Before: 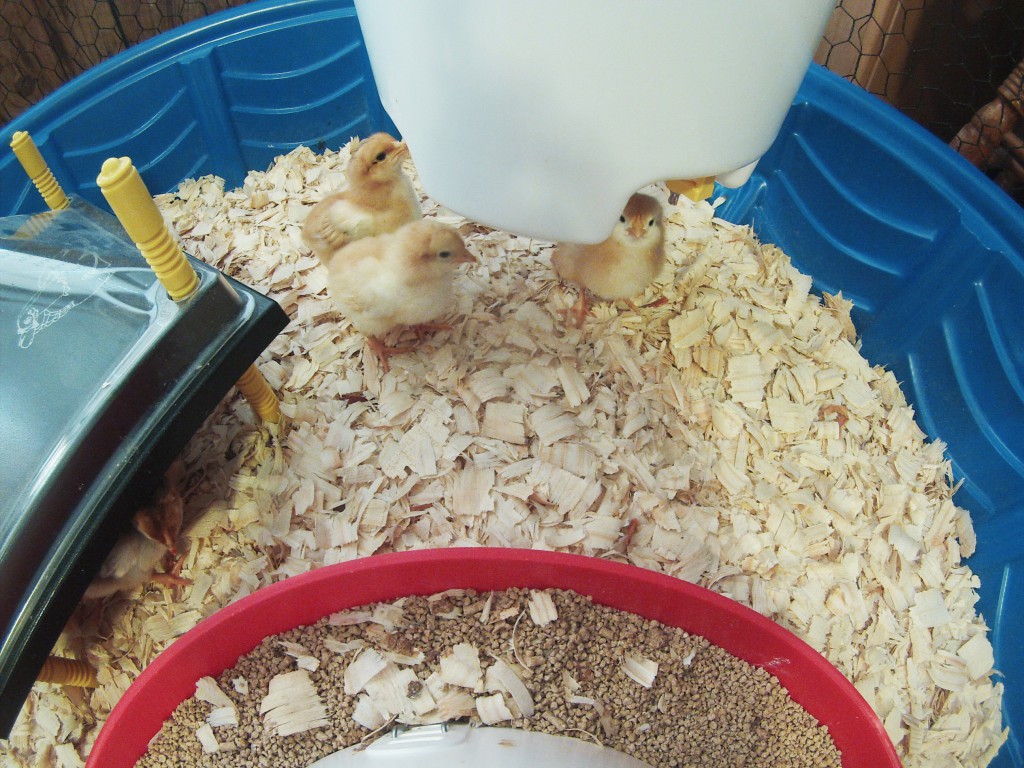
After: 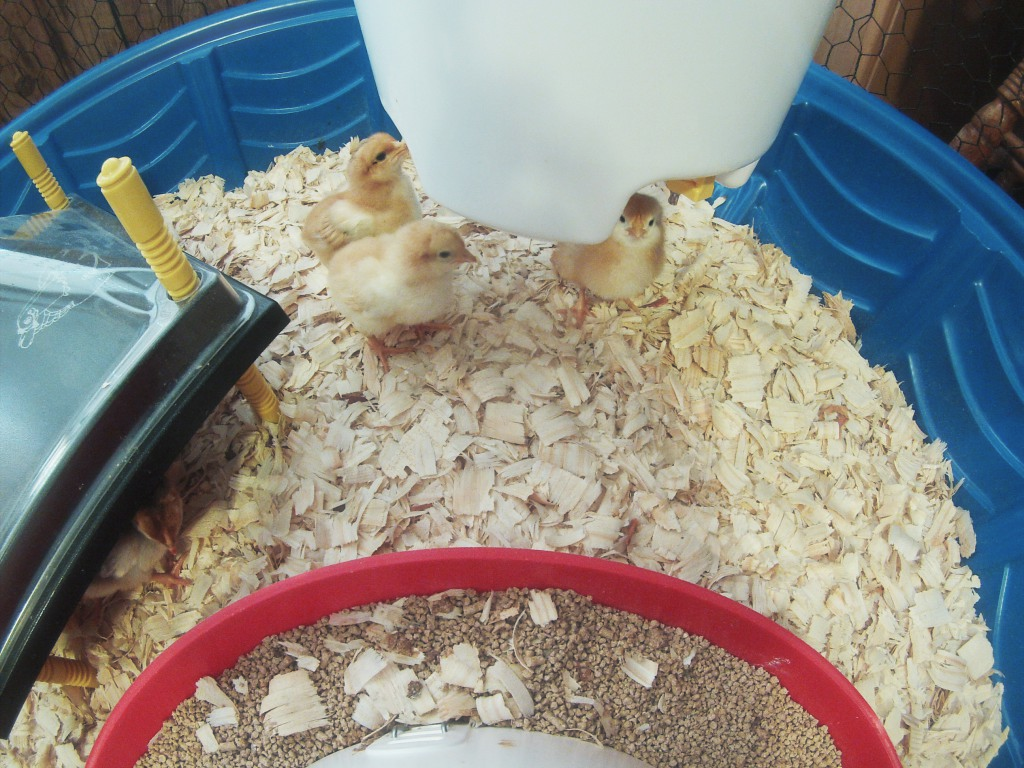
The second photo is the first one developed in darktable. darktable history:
haze removal: strength -0.112, compatibility mode true, adaptive false
